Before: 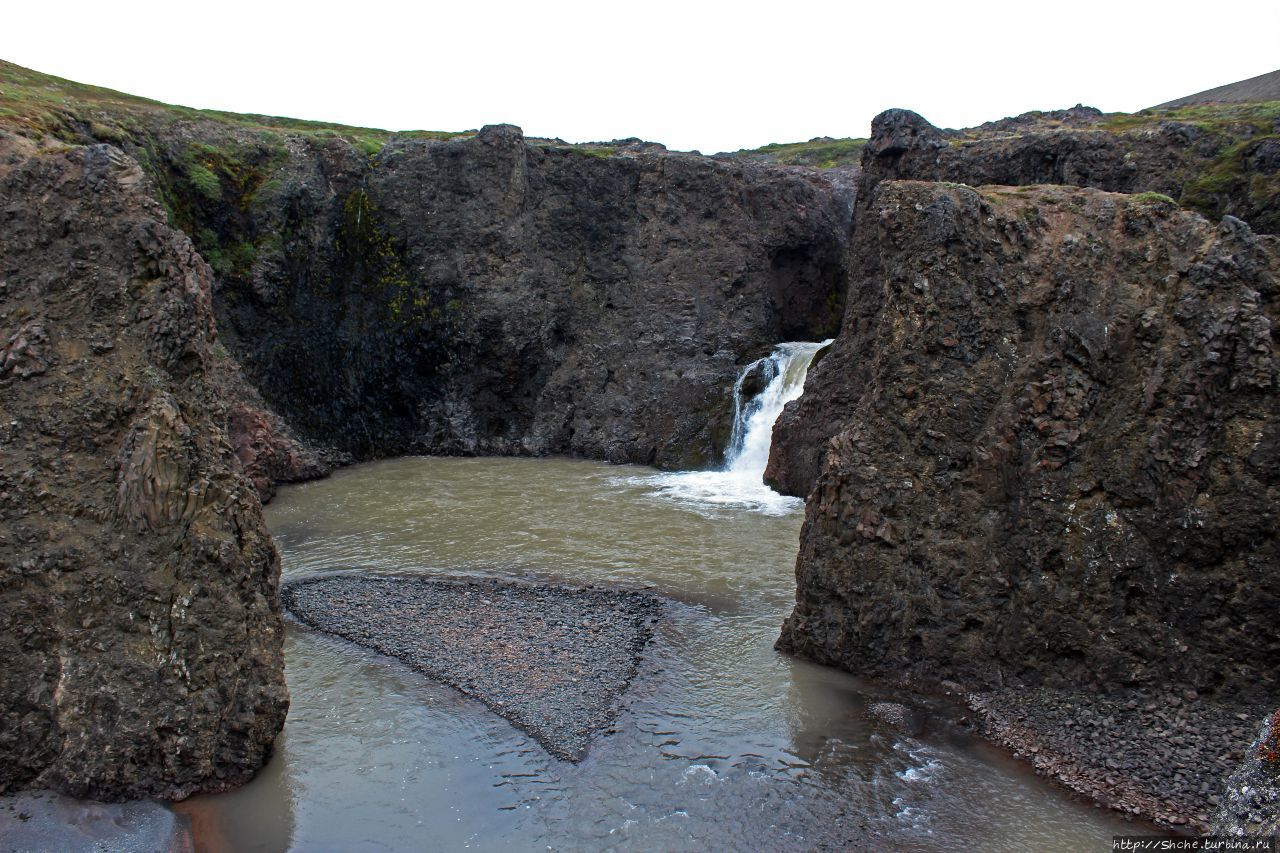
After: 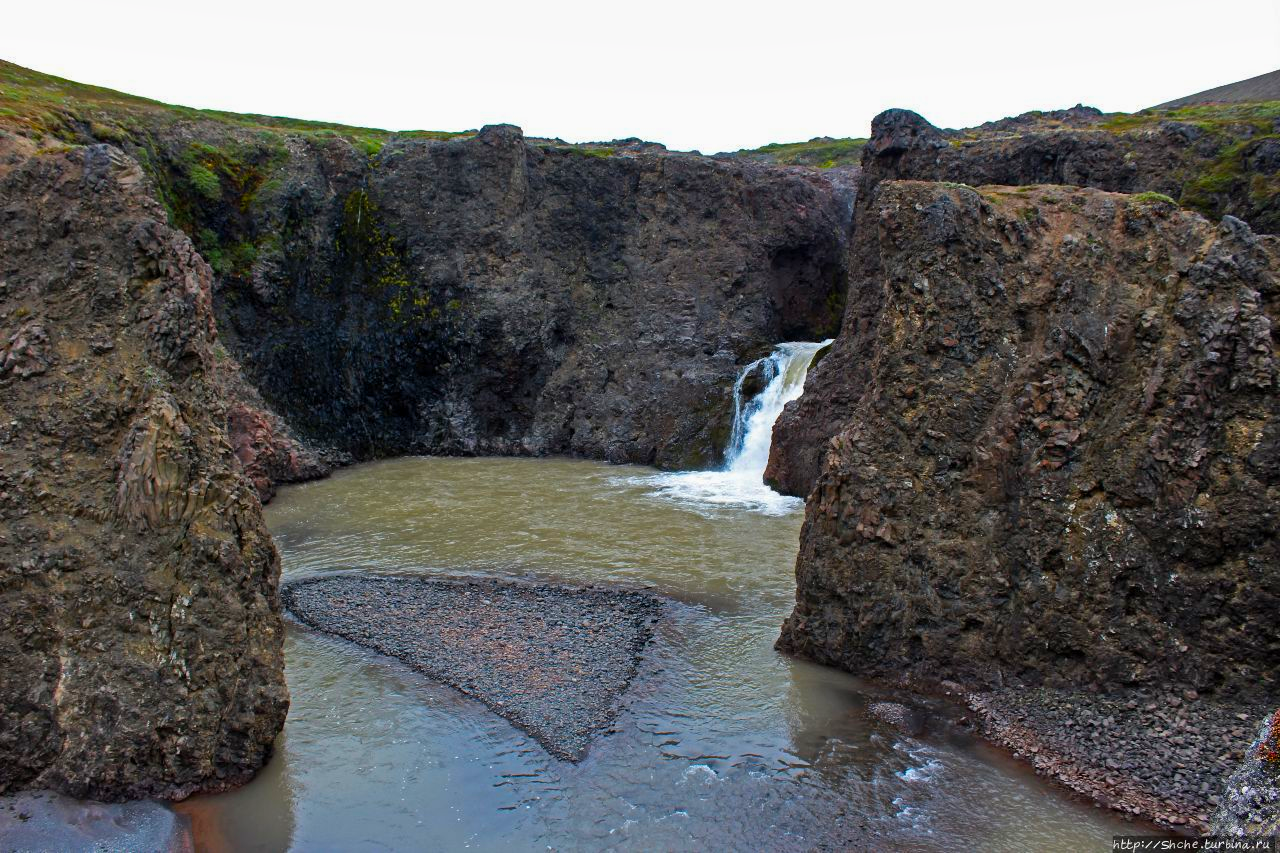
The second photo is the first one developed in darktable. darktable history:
shadows and highlights: shadows 43.72, white point adjustment -1.49, soften with gaussian
color balance rgb: linear chroma grading › global chroma 13.818%, perceptual saturation grading › global saturation 25.816%, global vibrance 14.728%
